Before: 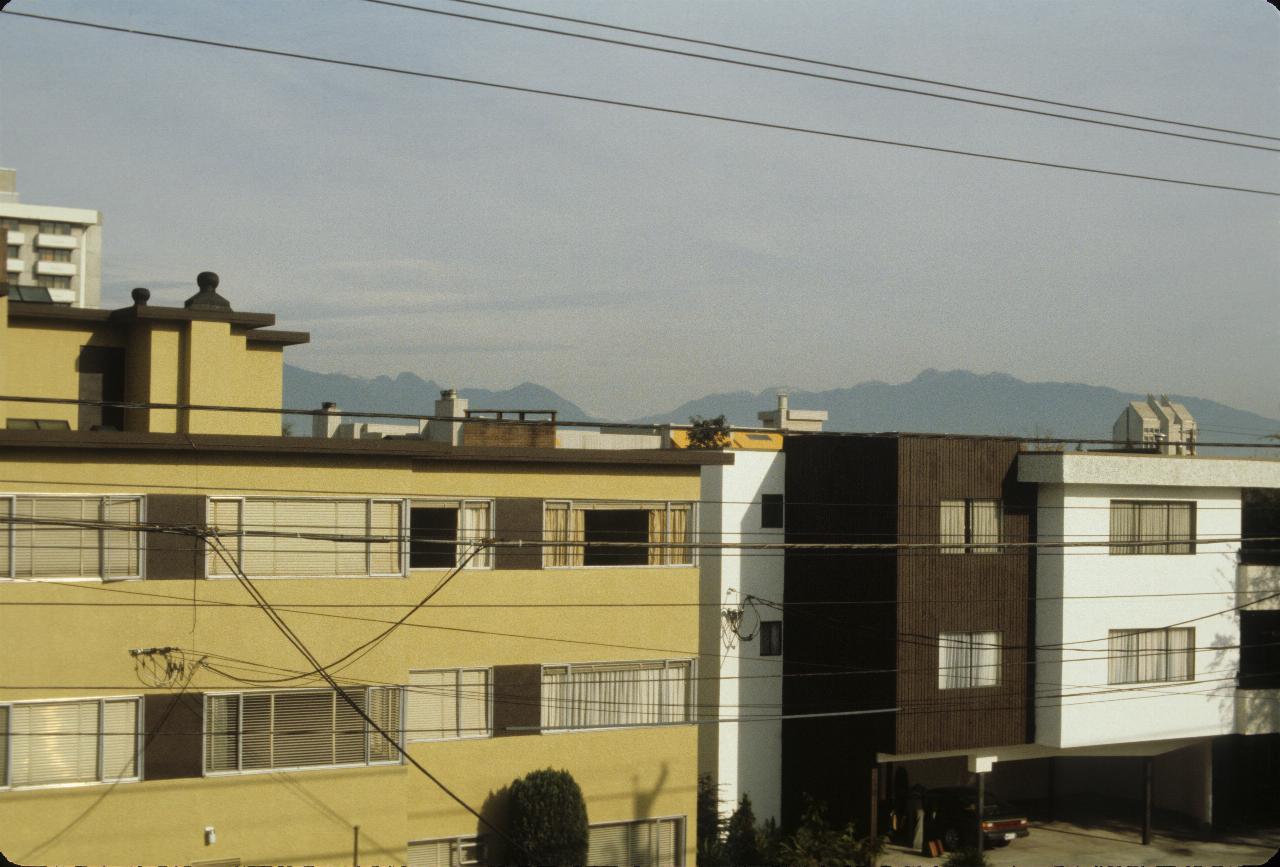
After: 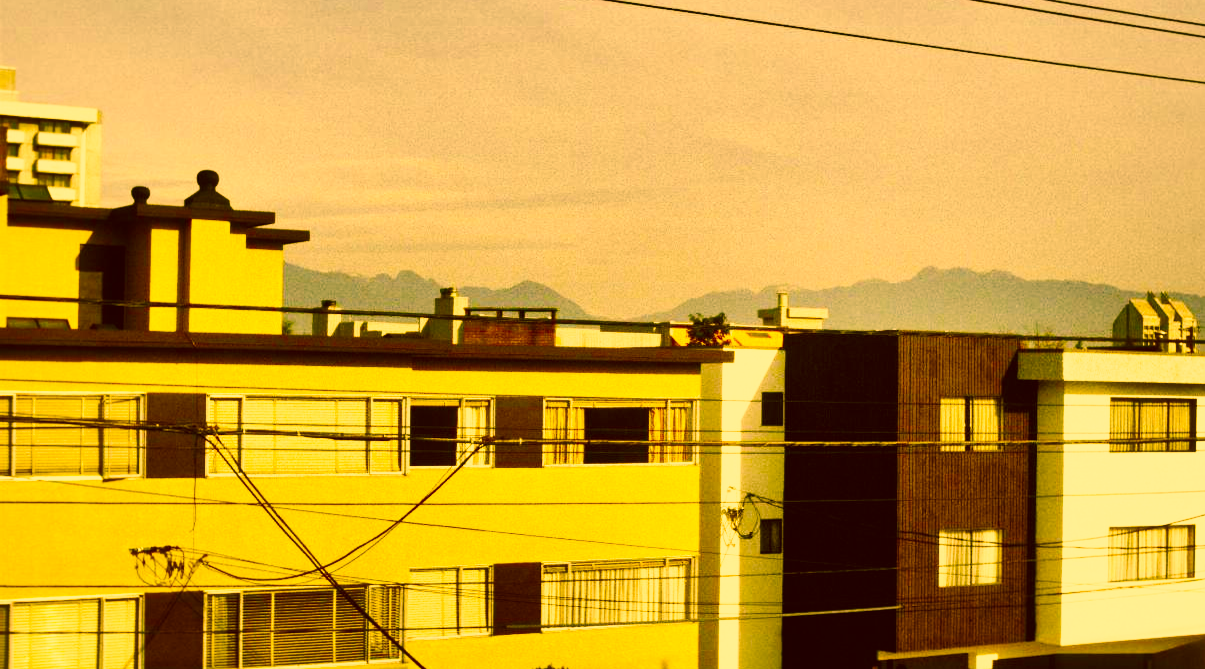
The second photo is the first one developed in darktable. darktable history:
crop and rotate: angle 0.055°, top 11.765%, right 5.669%, bottom 10.855%
shadows and highlights: radius 109.61, shadows 45.65, highlights -67.87, low approximation 0.01, soften with gaussian
contrast equalizer: octaves 7, y [[0.5, 0.542, 0.583, 0.625, 0.667, 0.708], [0.5 ×6], [0.5 ×6], [0 ×6], [0 ×6]], mix 0.163
color correction: highlights a* 10.45, highlights b* 30.45, shadows a* 2.77, shadows b* 18.2, saturation 1.74
base curve: curves: ch0 [(0, 0) (0.007, 0.004) (0.027, 0.03) (0.046, 0.07) (0.207, 0.54) (0.442, 0.872) (0.673, 0.972) (1, 1)], preserve colors none
